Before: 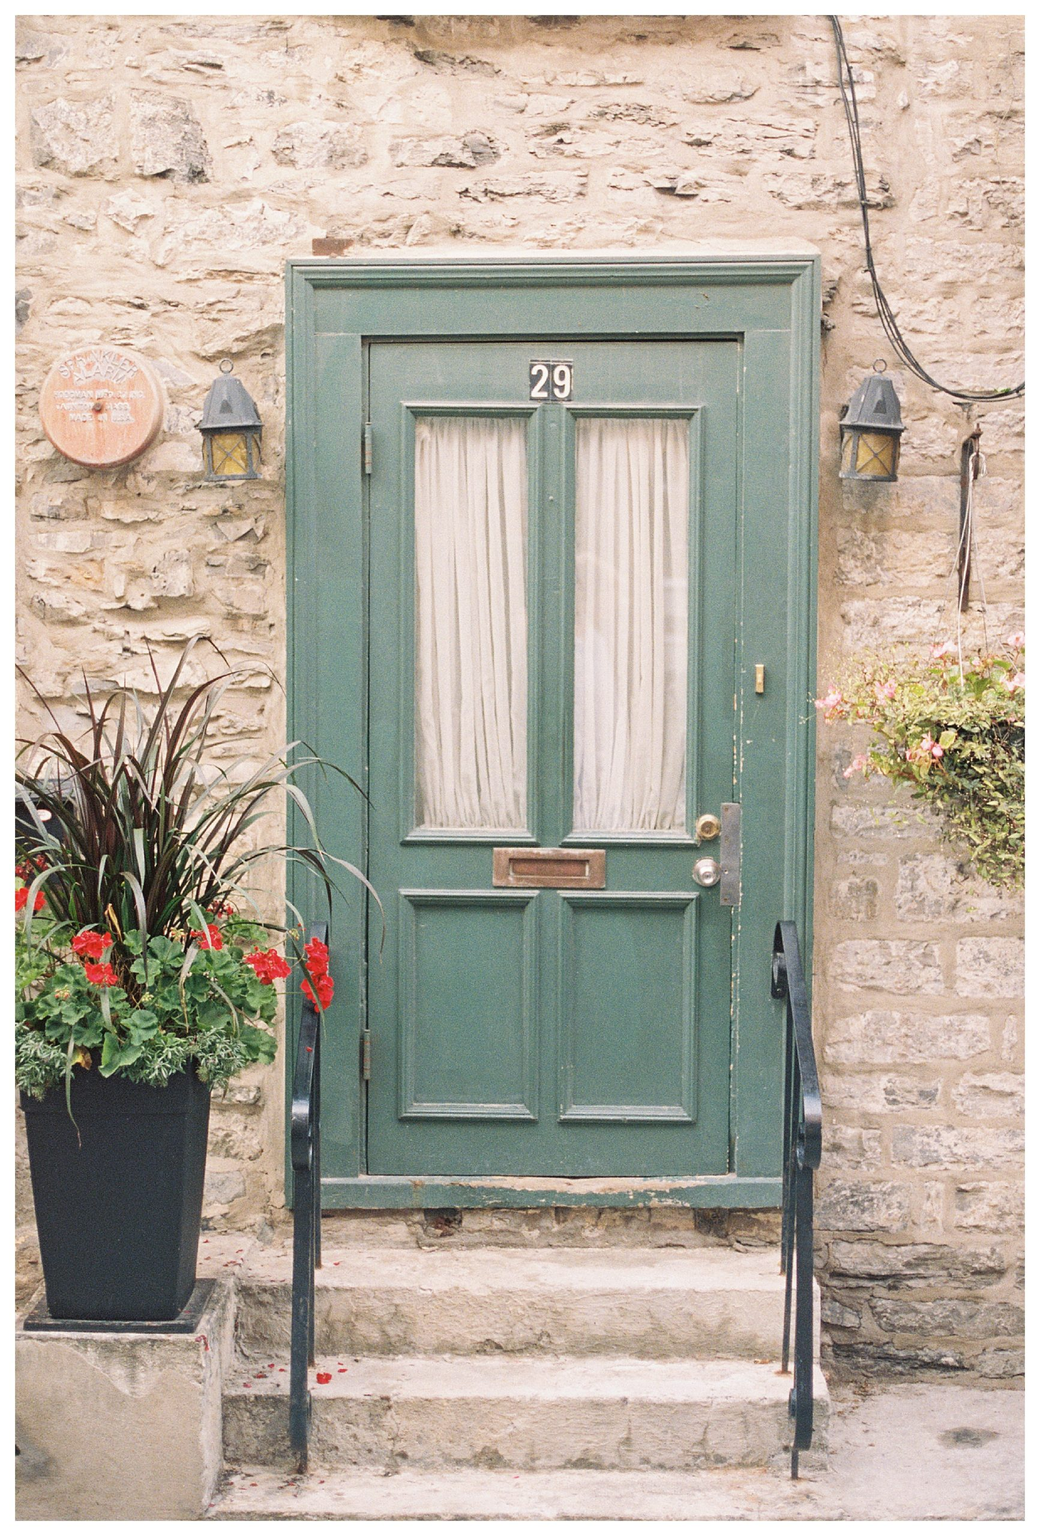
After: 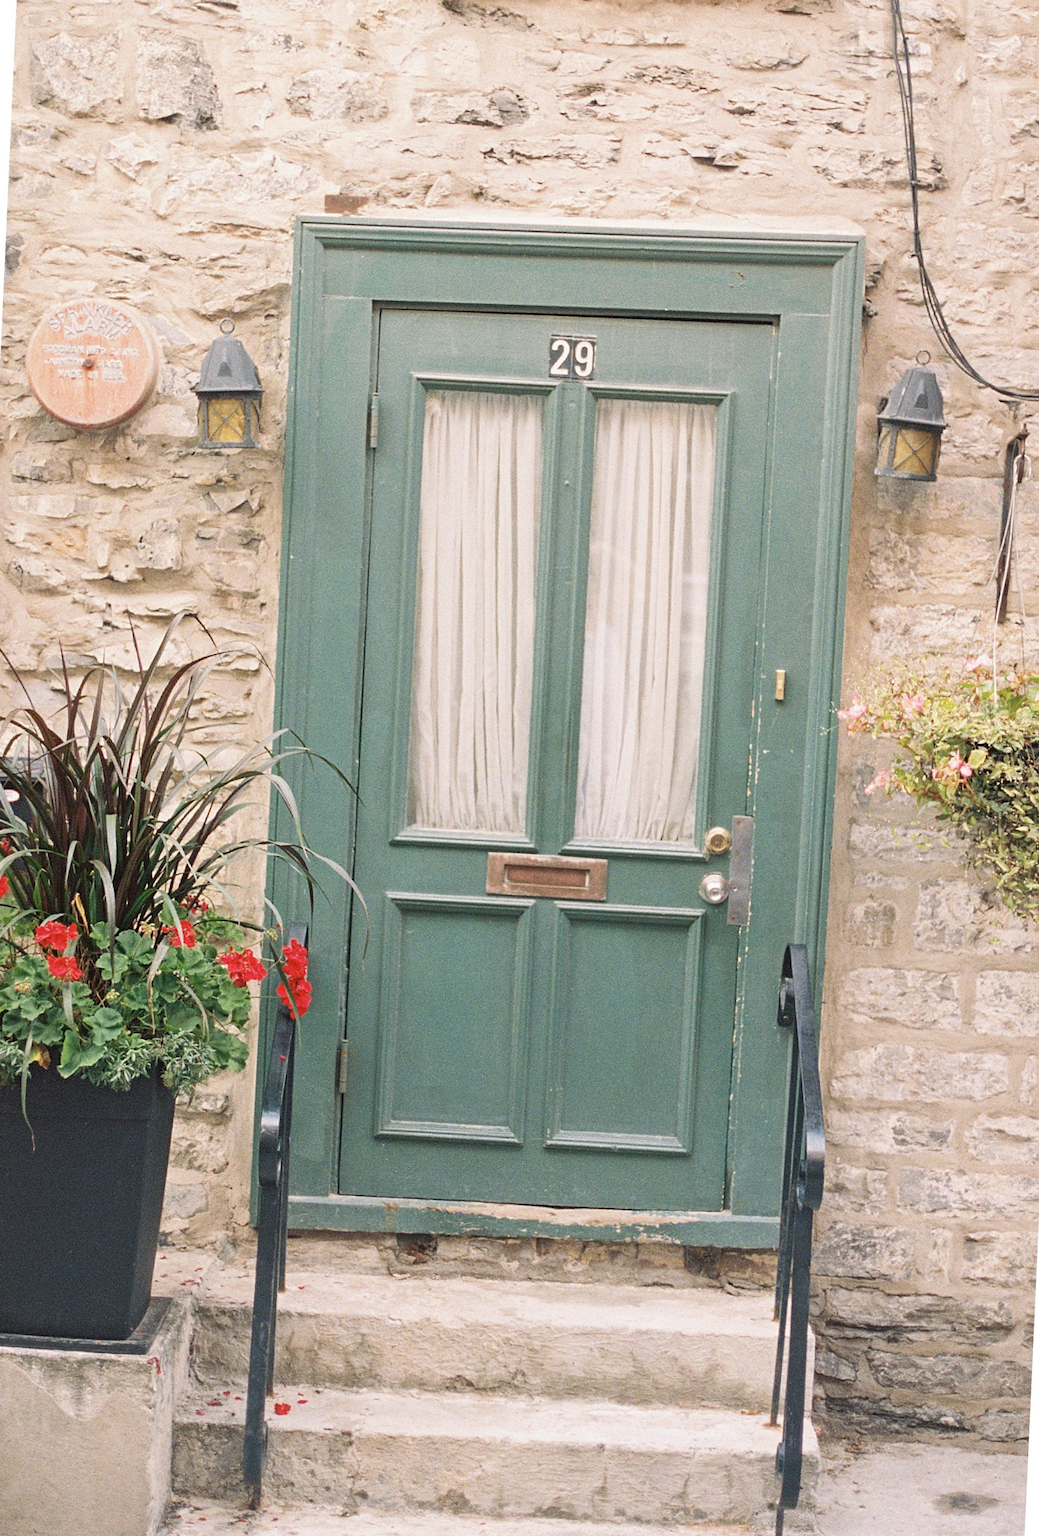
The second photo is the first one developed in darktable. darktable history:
crop and rotate: angle -2.6°
